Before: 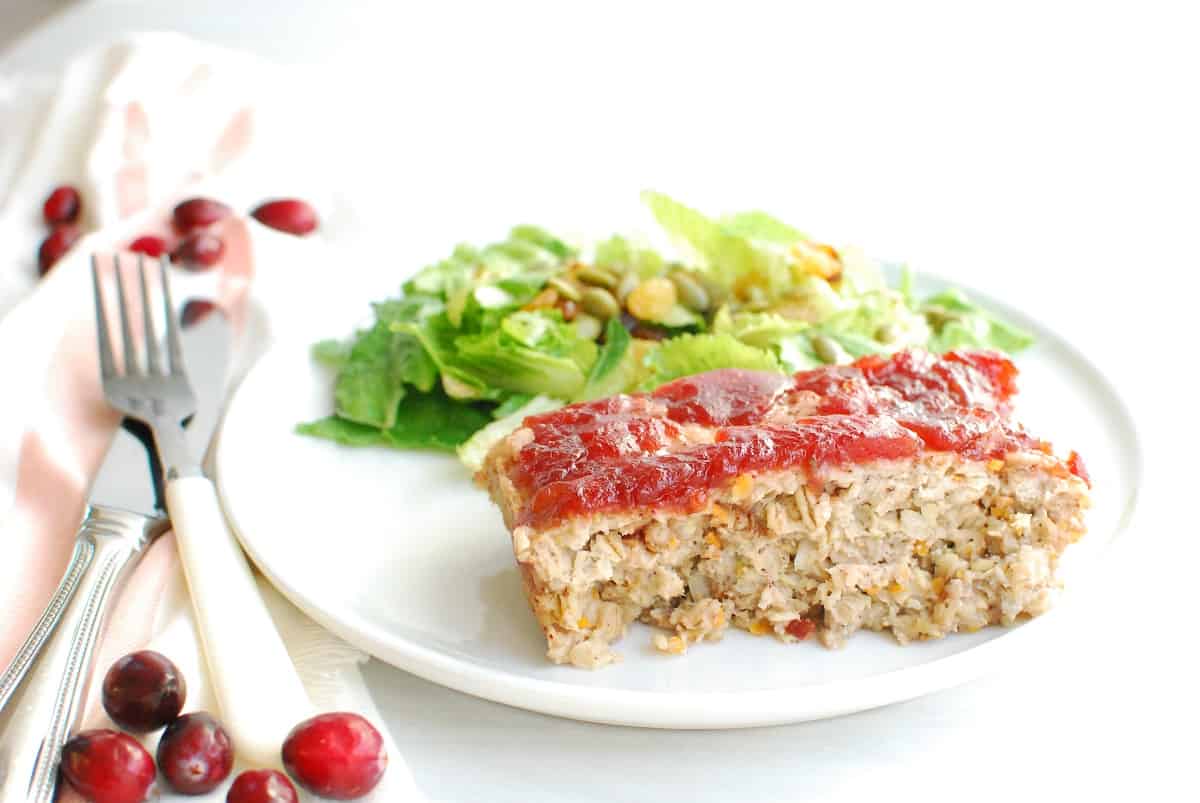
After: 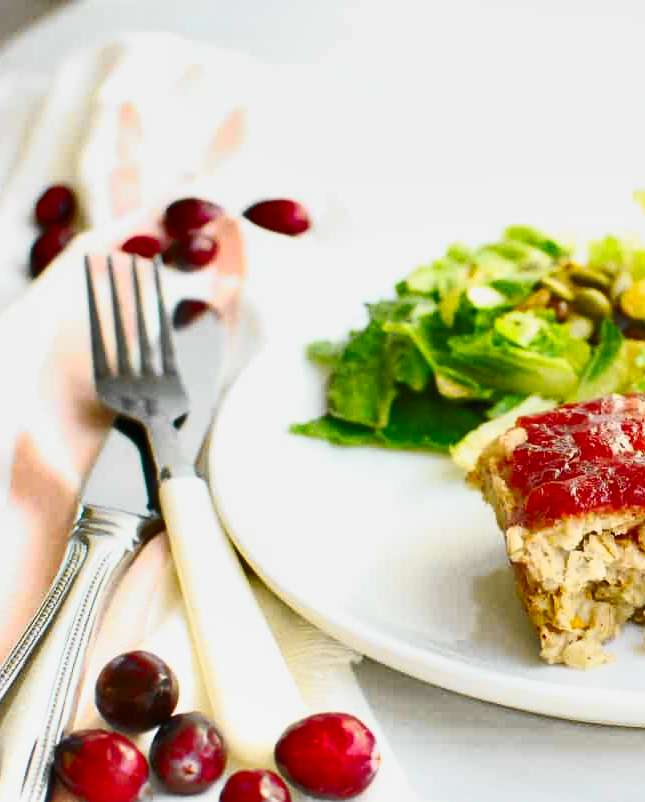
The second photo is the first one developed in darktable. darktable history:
crop: left 0.587%, right 45.588%, bottom 0.086%
shadows and highlights: shadows 75, highlights -60.85, soften with gaussian
tone curve: curves: ch0 [(0, 0.013) (0.129, 0.1) (0.327, 0.382) (0.489, 0.573) (0.66, 0.748) (0.858, 0.926) (1, 0.977)]; ch1 [(0, 0) (0.353, 0.344) (0.45, 0.46) (0.498, 0.498) (0.521, 0.512) (0.563, 0.559) (0.592, 0.585) (0.647, 0.68) (1, 1)]; ch2 [(0, 0) (0.333, 0.346) (0.375, 0.375) (0.427, 0.44) (0.476, 0.492) (0.511, 0.508) (0.528, 0.533) (0.579, 0.61) (0.612, 0.644) (0.66, 0.715) (1, 1)], color space Lab, independent channels, preserve colors none
